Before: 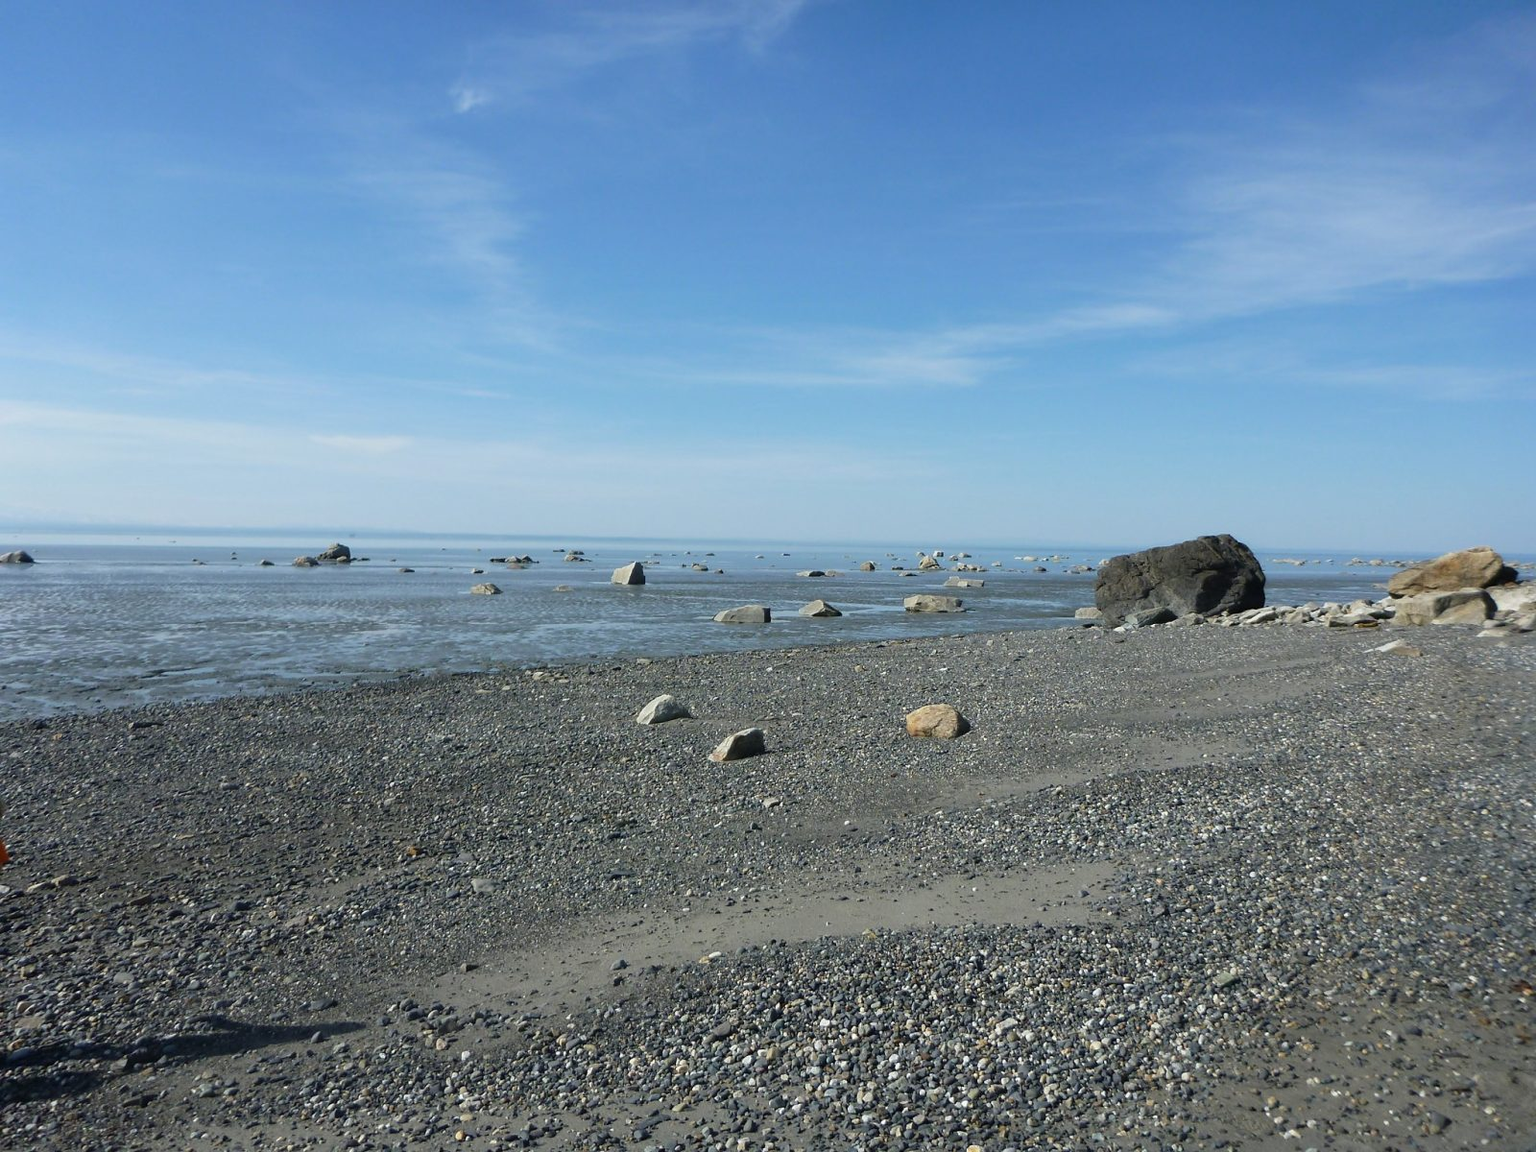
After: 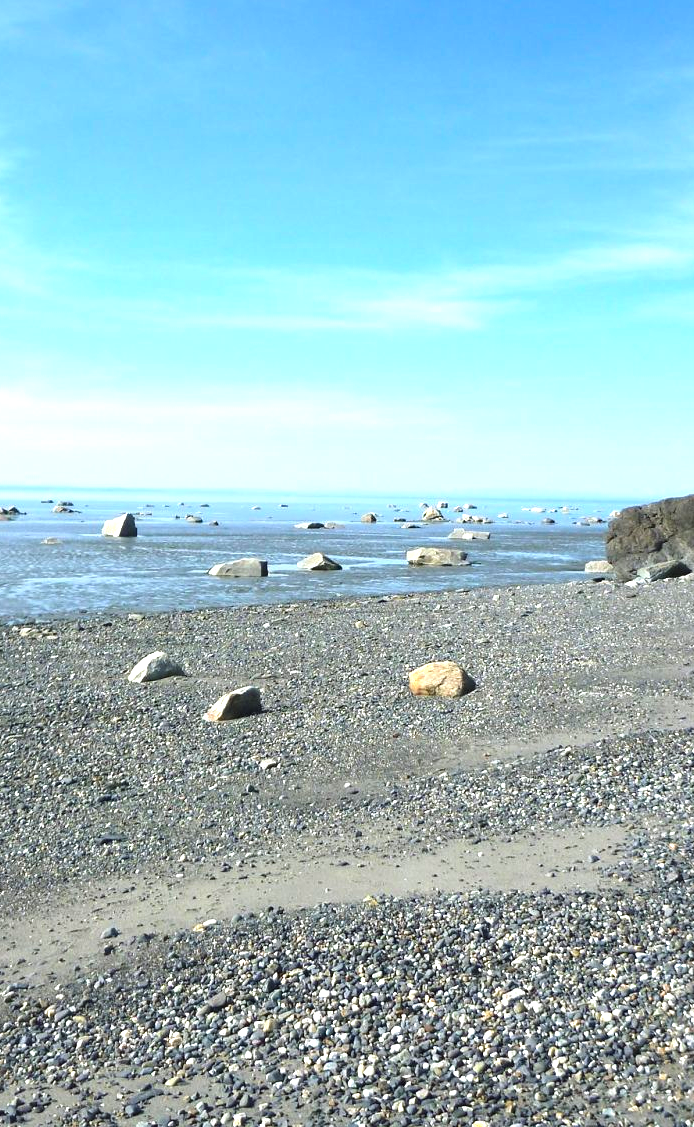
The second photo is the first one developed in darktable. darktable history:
exposure: black level correction 0, exposure 1.1 EV, compensate highlight preservation false
color balance: lift [1, 1, 0.999, 1.001], gamma [1, 1.003, 1.005, 0.995], gain [1, 0.992, 0.988, 1.012], contrast 5%, output saturation 110%
crop: left 33.452%, top 6.025%, right 23.155%
